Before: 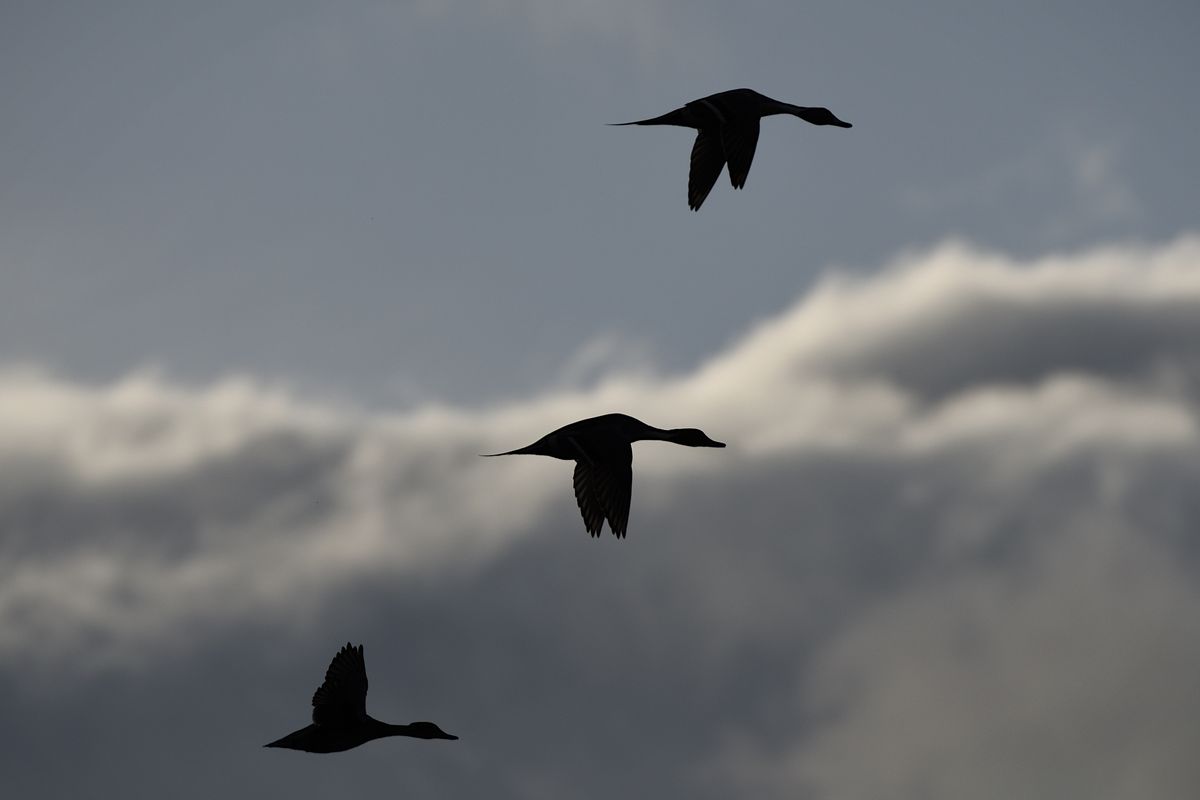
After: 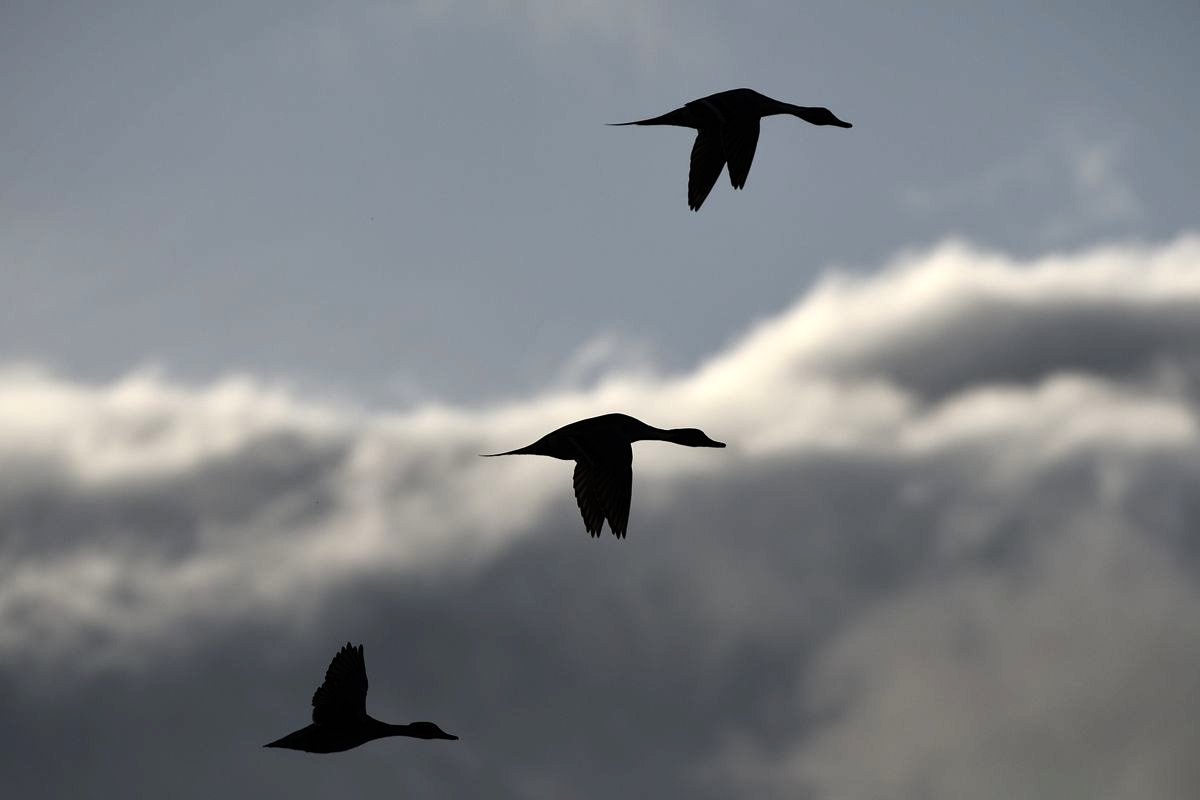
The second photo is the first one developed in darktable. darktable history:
tone equalizer: -8 EV -0.775 EV, -7 EV -0.674 EV, -6 EV -0.566 EV, -5 EV -0.37 EV, -3 EV 0.39 EV, -2 EV 0.6 EV, -1 EV 0.692 EV, +0 EV 0.728 EV, edges refinement/feathering 500, mask exposure compensation -1.57 EV, preserve details no
